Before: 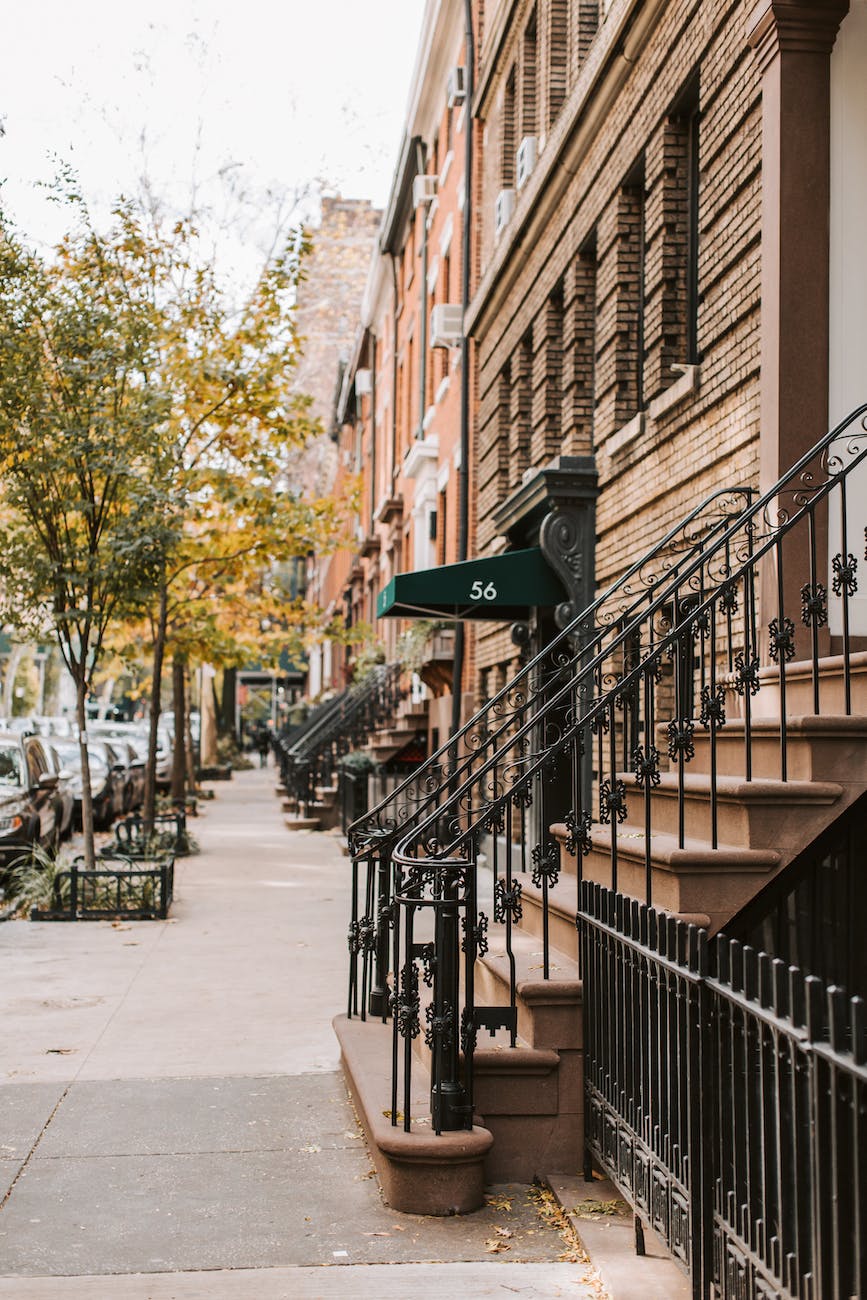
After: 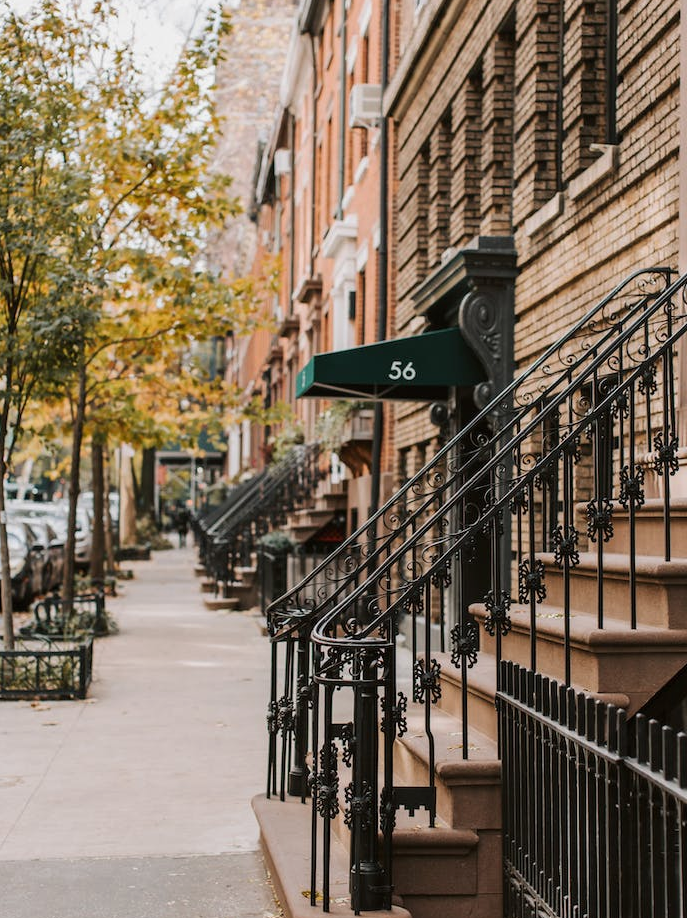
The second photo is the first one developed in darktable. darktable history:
crop: left 9.453%, top 16.976%, right 11.264%, bottom 12.391%
exposure: exposure -0.144 EV, compensate highlight preservation false
